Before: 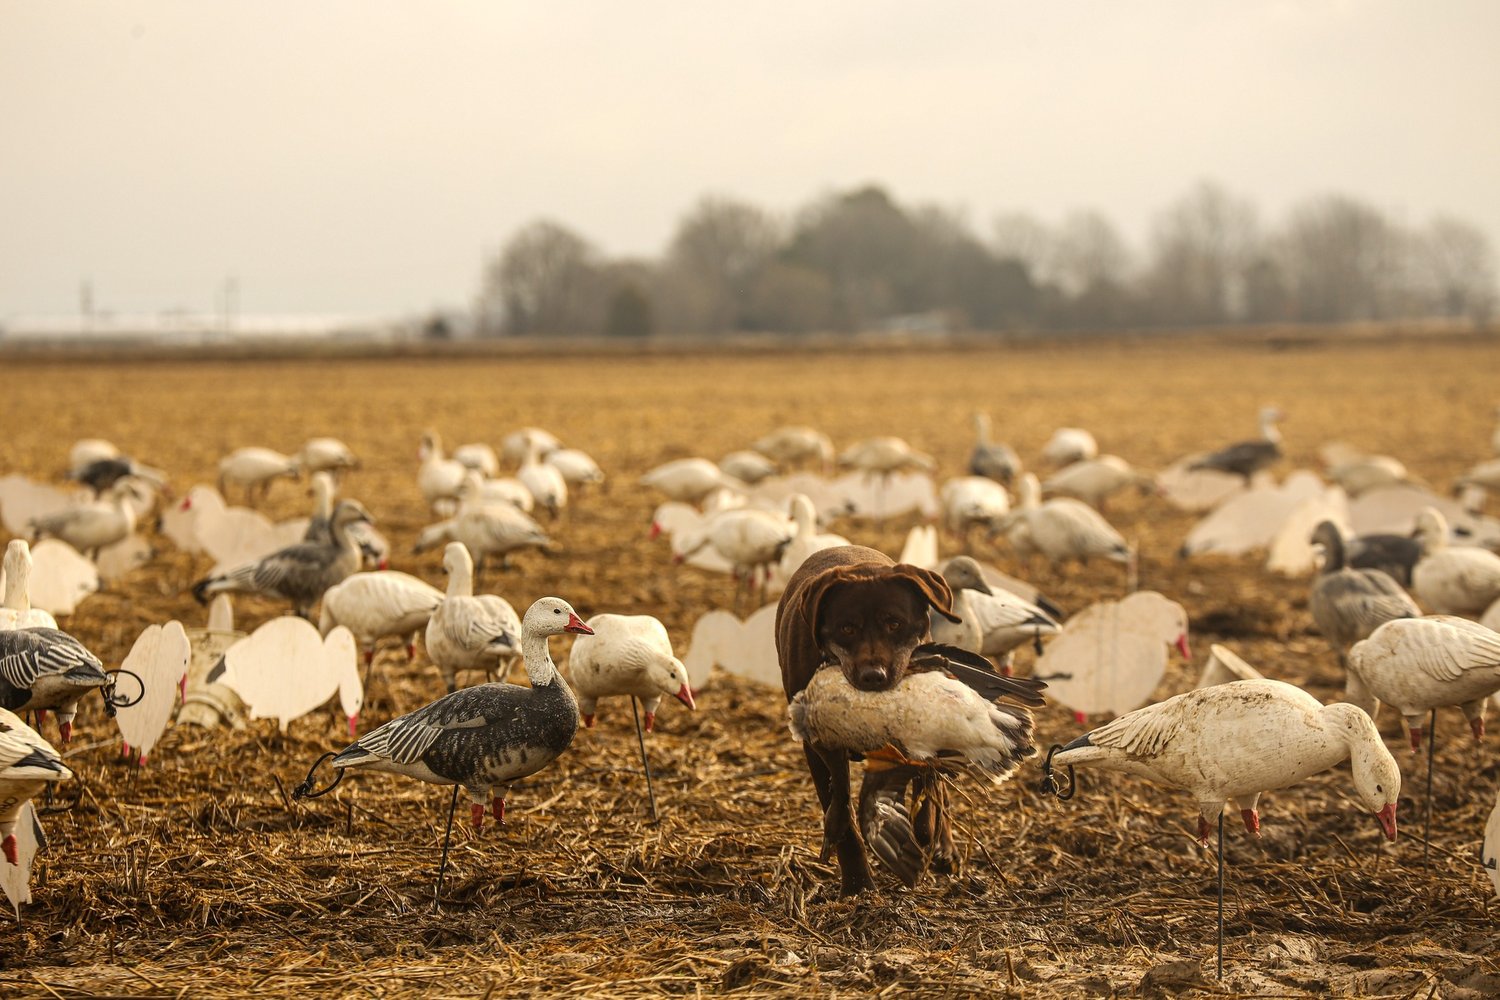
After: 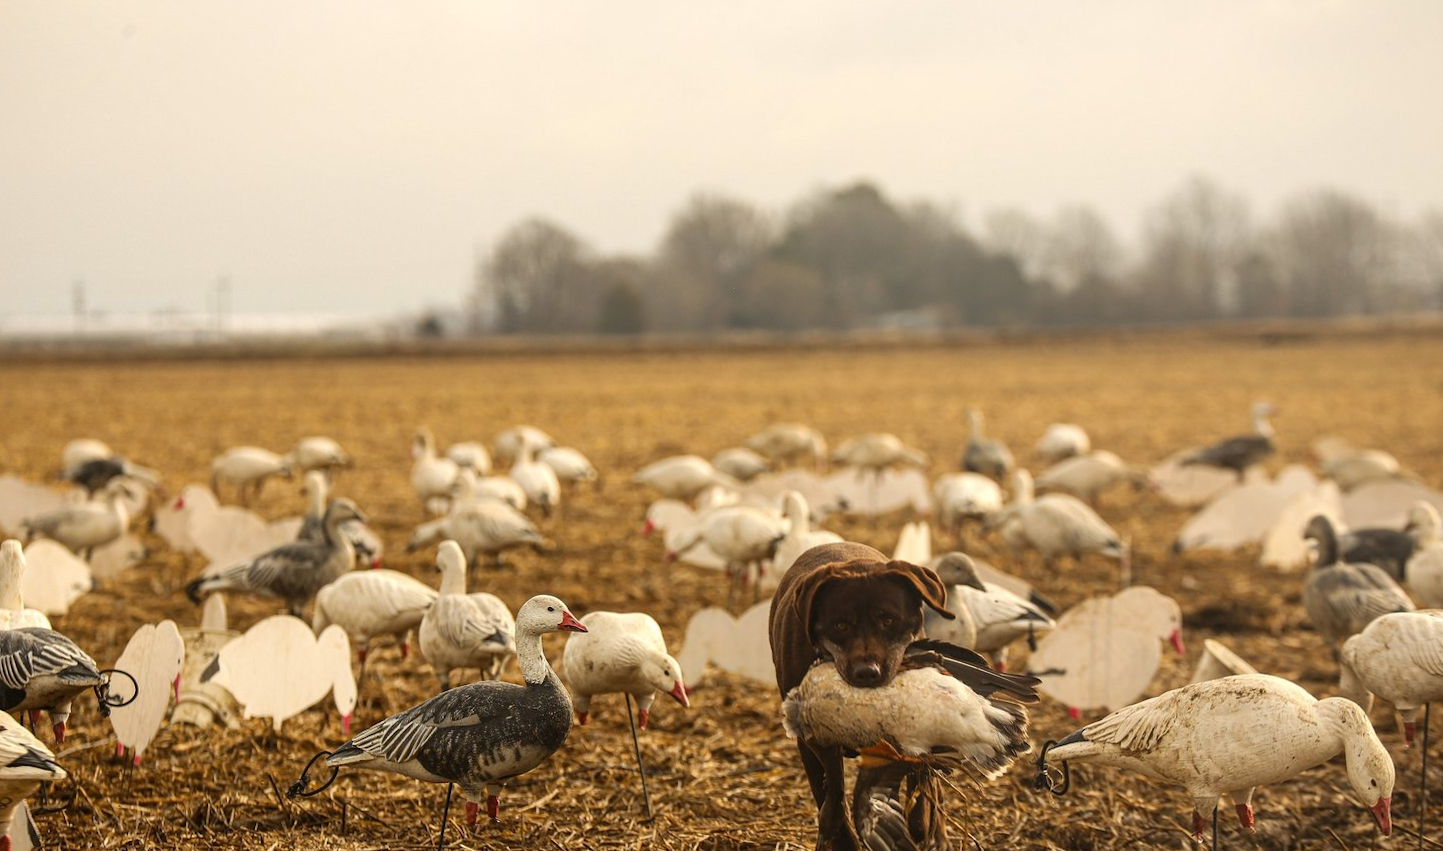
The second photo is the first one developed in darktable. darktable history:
crop and rotate: angle 0.25°, left 0.209%, right 2.952%, bottom 14.304%
